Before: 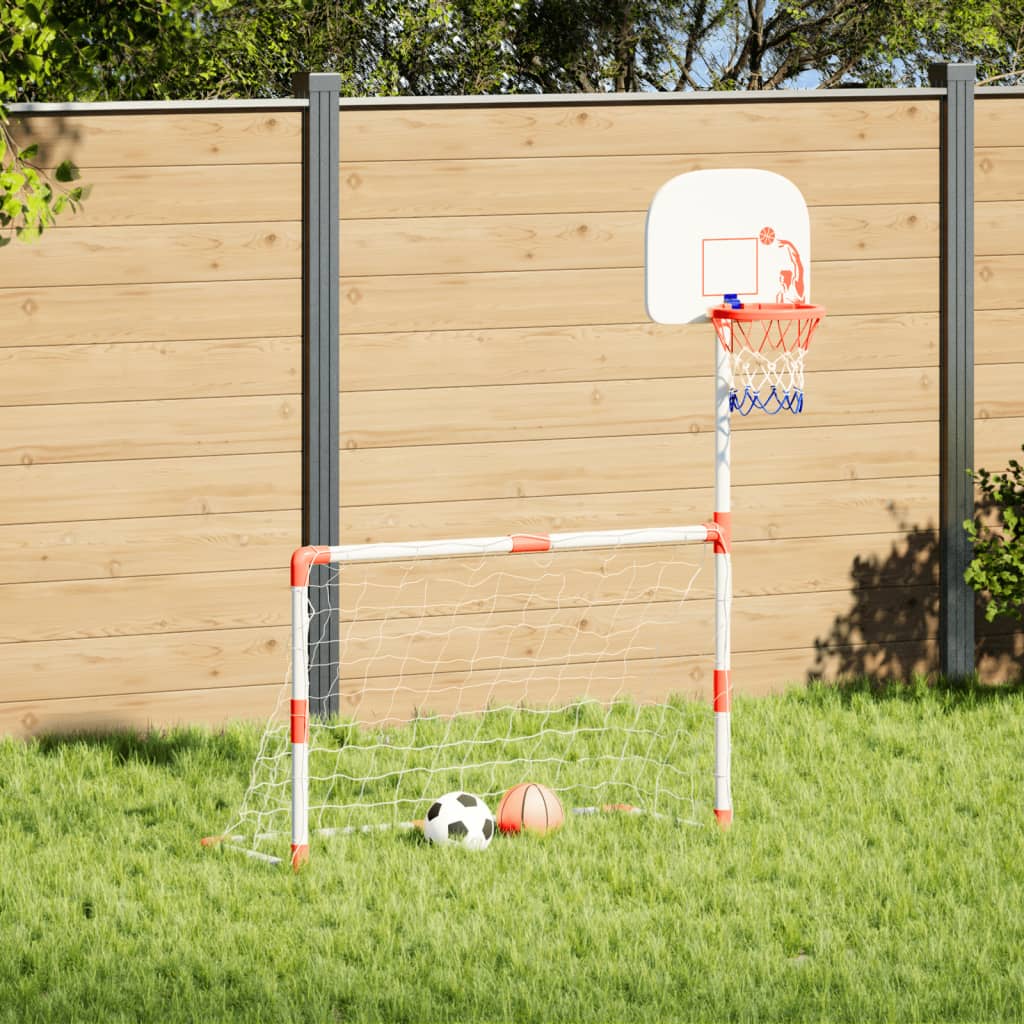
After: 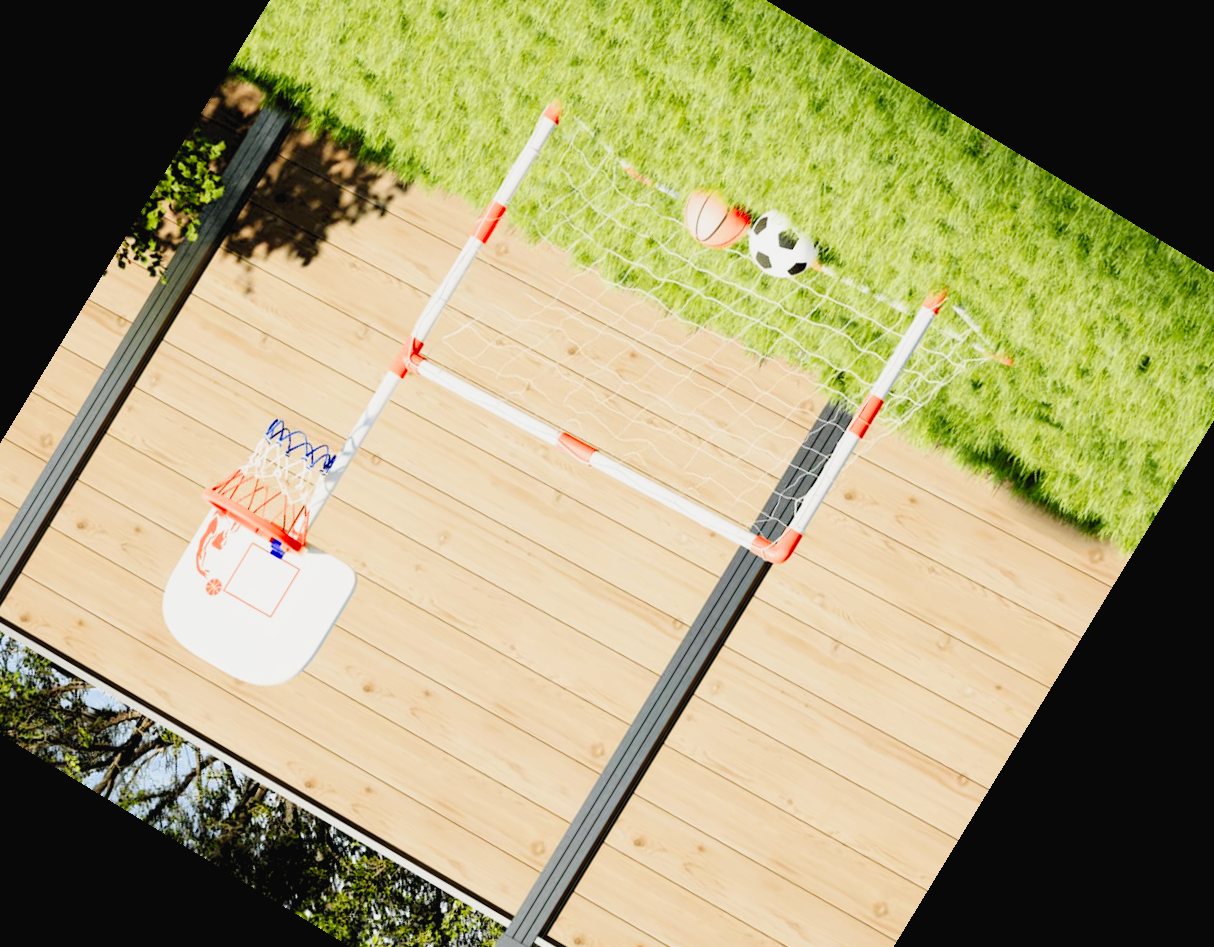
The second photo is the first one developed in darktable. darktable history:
tone curve: curves: ch0 [(0, 0) (0.003, 0.04) (0.011, 0.04) (0.025, 0.043) (0.044, 0.049) (0.069, 0.066) (0.1, 0.095) (0.136, 0.121) (0.177, 0.154) (0.224, 0.211) (0.277, 0.281) (0.335, 0.358) (0.399, 0.452) (0.468, 0.54) (0.543, 0.628) (0.623, 0.721) (0.709, 0.801) (0.801, 0.883) (0.898, 0.948) (1, 1)], preserve colors none
crop and rotate: angle 148.68°, left 9.111%, top 15.603%, right 4.588%, bottom 17.041%
exposure: black level correction 0.012, compensate highlight preservation false
sigmoid: contrast 1.22, skew 0.65
